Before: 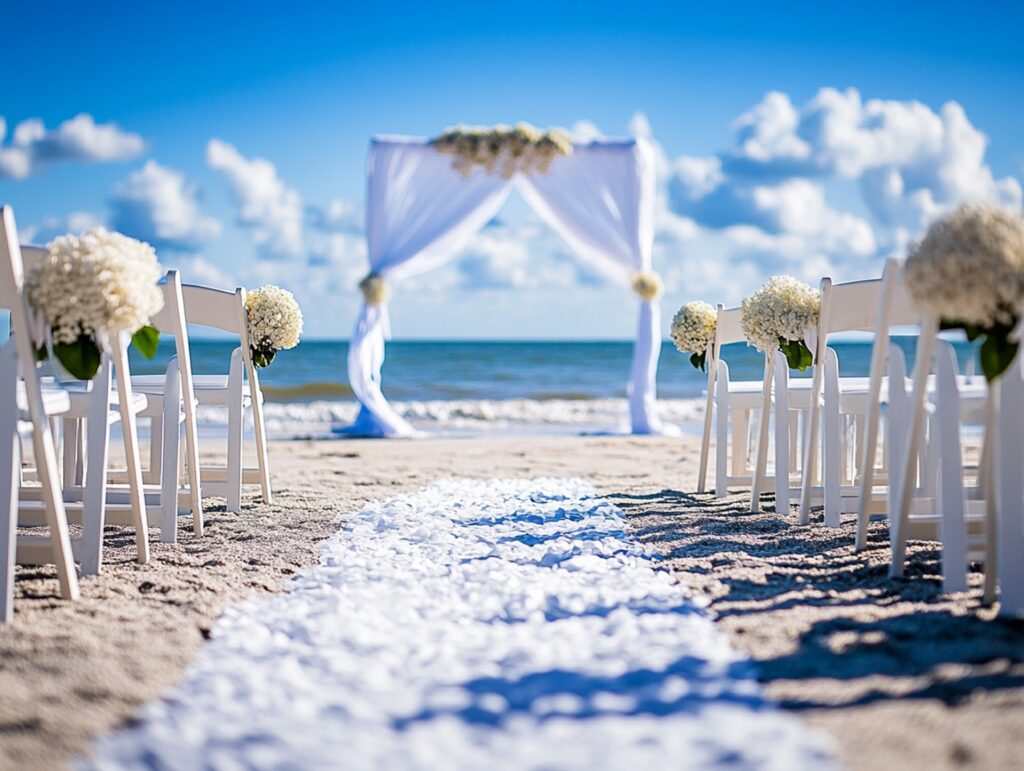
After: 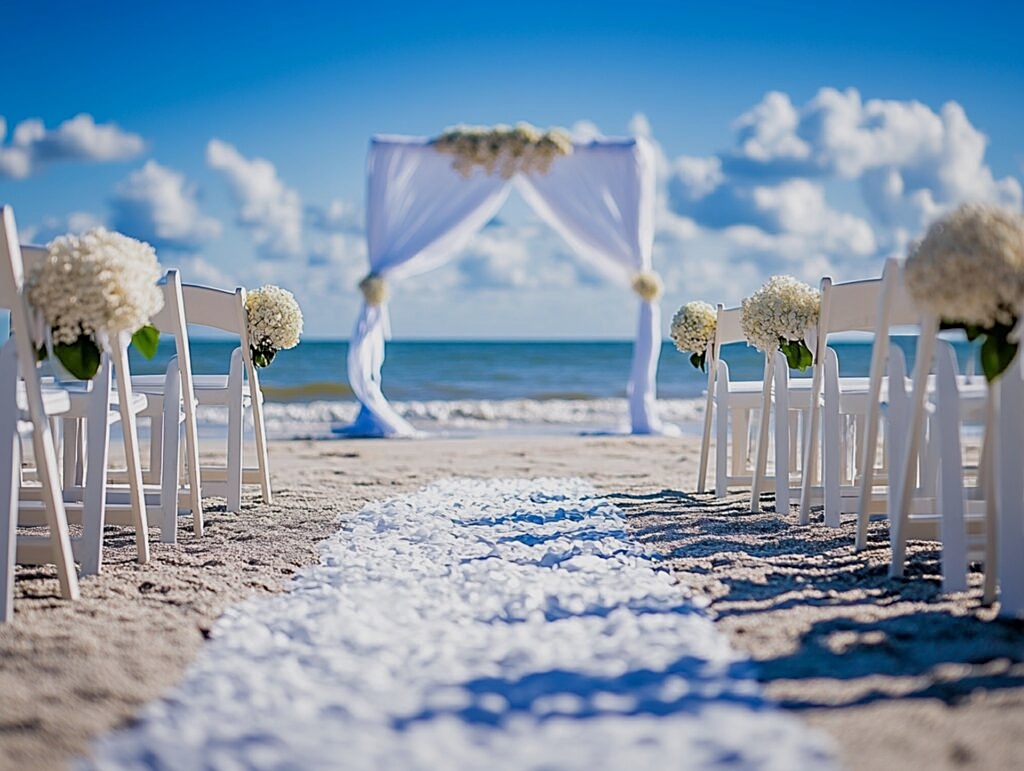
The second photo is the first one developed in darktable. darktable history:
sharpen: on, module defaults
tone equalizer: -8 EV 0.249 EV, -7 EV 0.444 EV, -6 EV 0.391 EV, -5 EV 0.24 EV, -3 EV -0.275 EV, -2 EV -0.412 EV, -1 EV -0.409 EV, +0 EV -0.238 EV, edges refinement/feathering 500, mask exposure compensation -1.57 EV, preserve details no
